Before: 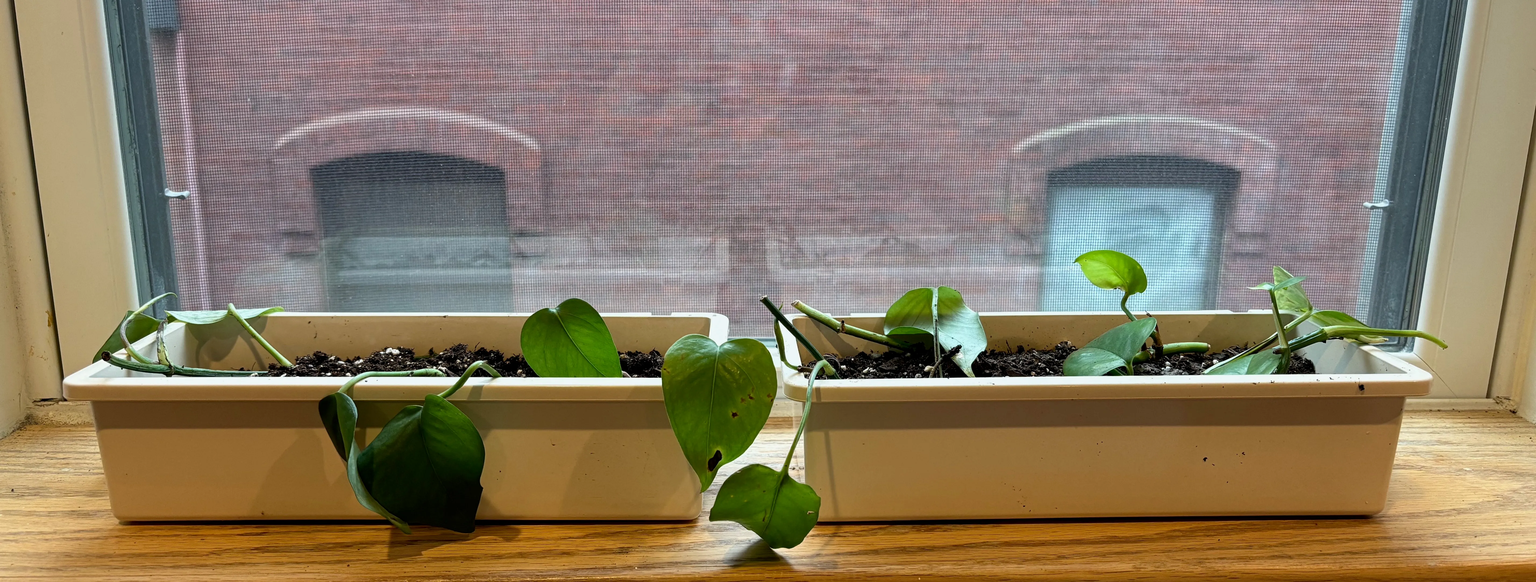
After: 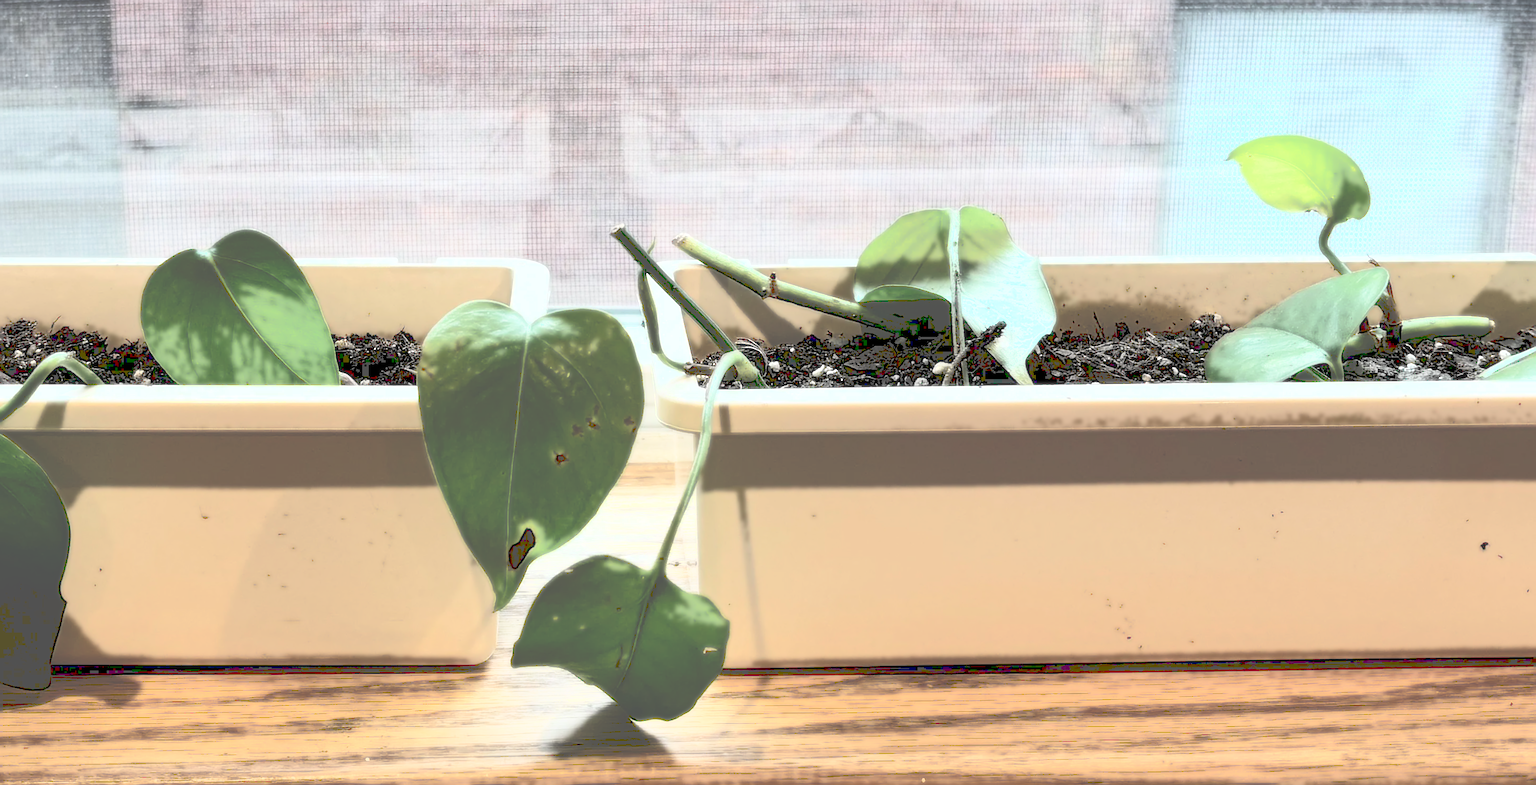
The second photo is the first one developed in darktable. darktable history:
crop and rotate: left 29.237%, top 31.152%, right 19.807%
bloom: size 0%, threshold 54.82%, strength 8.31%
tone curve: curves: ch0 [(0, 0) (0.003, 0.346) (0.011, 0.346) (0.025, 0.346) (0.044, 0.35) (0.069, 0.354) (0.1, 0.361) (0.136, 0.368) (0.177, 0.381) (0.224, 0.395) (0.277, 0.421) (0.335, 0.458) (0.399, 0.502) (0.468, 0.556) (0.543, 0.617) (0.623, 0.685) (0.709, 0.748) (0.801, 0.814) (0.898, 0.865) (1, 1)], preserve colors none
sharpen: amount 0.75
